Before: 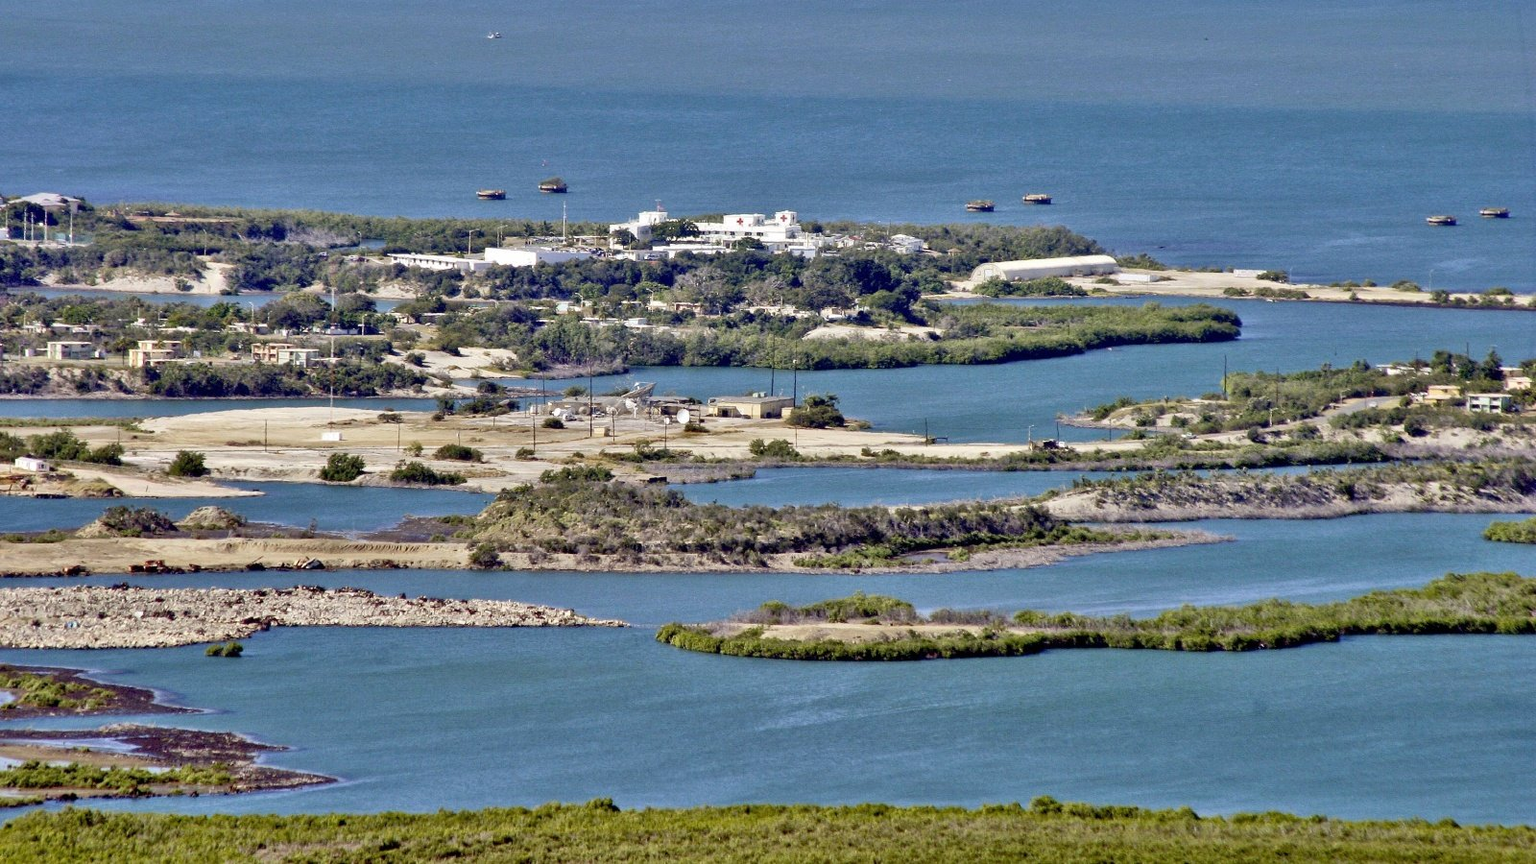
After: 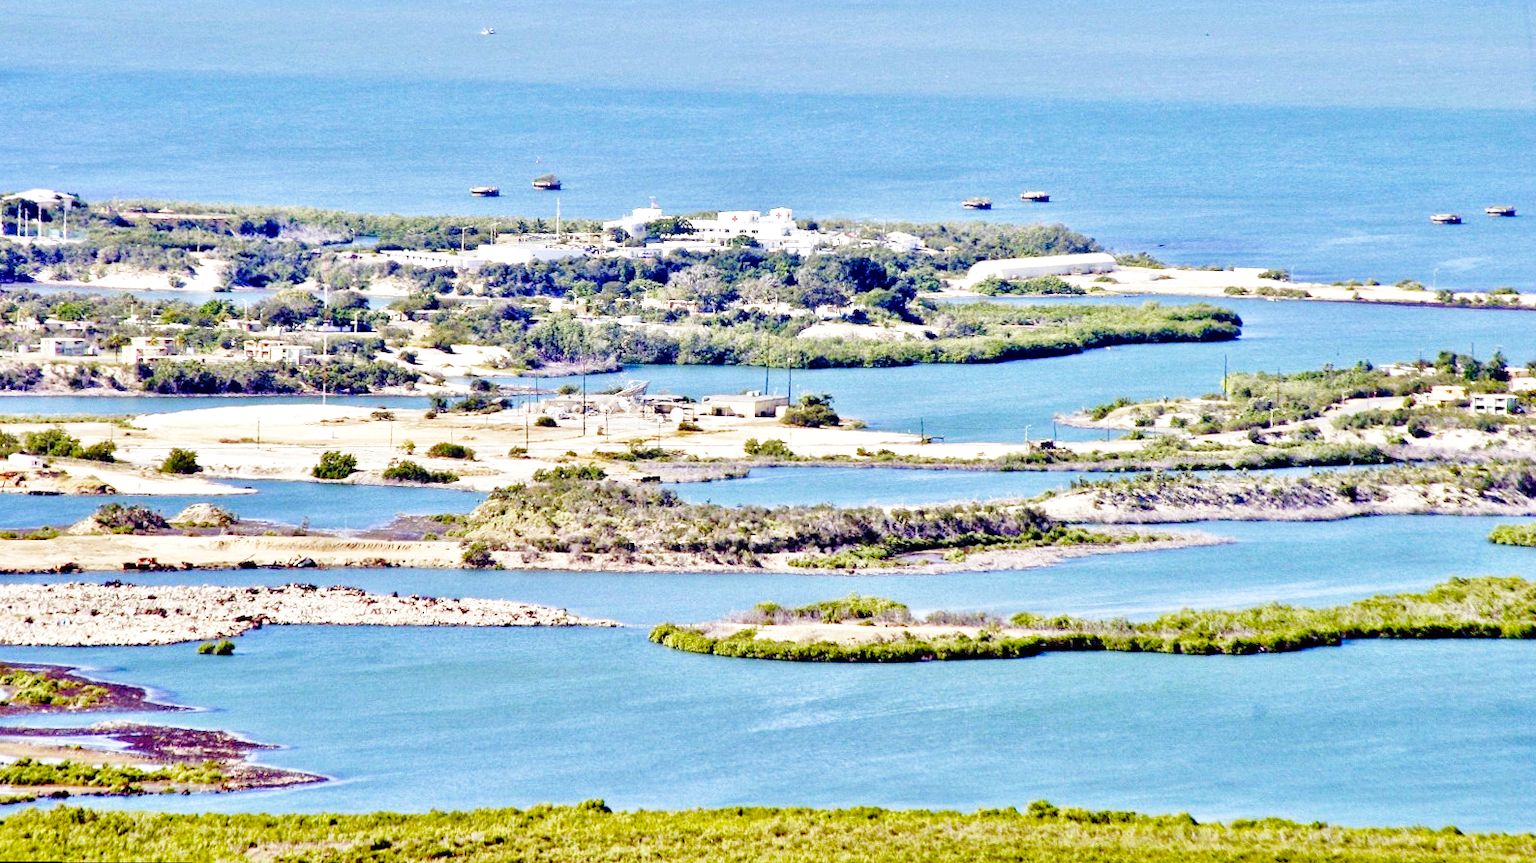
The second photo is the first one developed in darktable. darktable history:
exposure: exposure 0.161 EV, compensate highlight preservation false
rotate and perspective: rotation 0.192°, lens shift (horizontal) -0.015, crop left 0.005, crop right 0.996, crop top 0.006, crop bottom 0.99
color balance rgb: perceptual saturation grading › global saturation 20%, perceptual saturation grading › highlights -50%, perceptual saturation grading › shadows 30%, perceptual brilliance grading › global brilliance 10%, perceptual brilliance grading › shadows 15%
base curve: curves: ch0 [(0, 0) (0.036, 0.037) (0.121, 0.228) (0.46, 0.76) (0.859, 0.983) (1, 1)], preserve colors none
